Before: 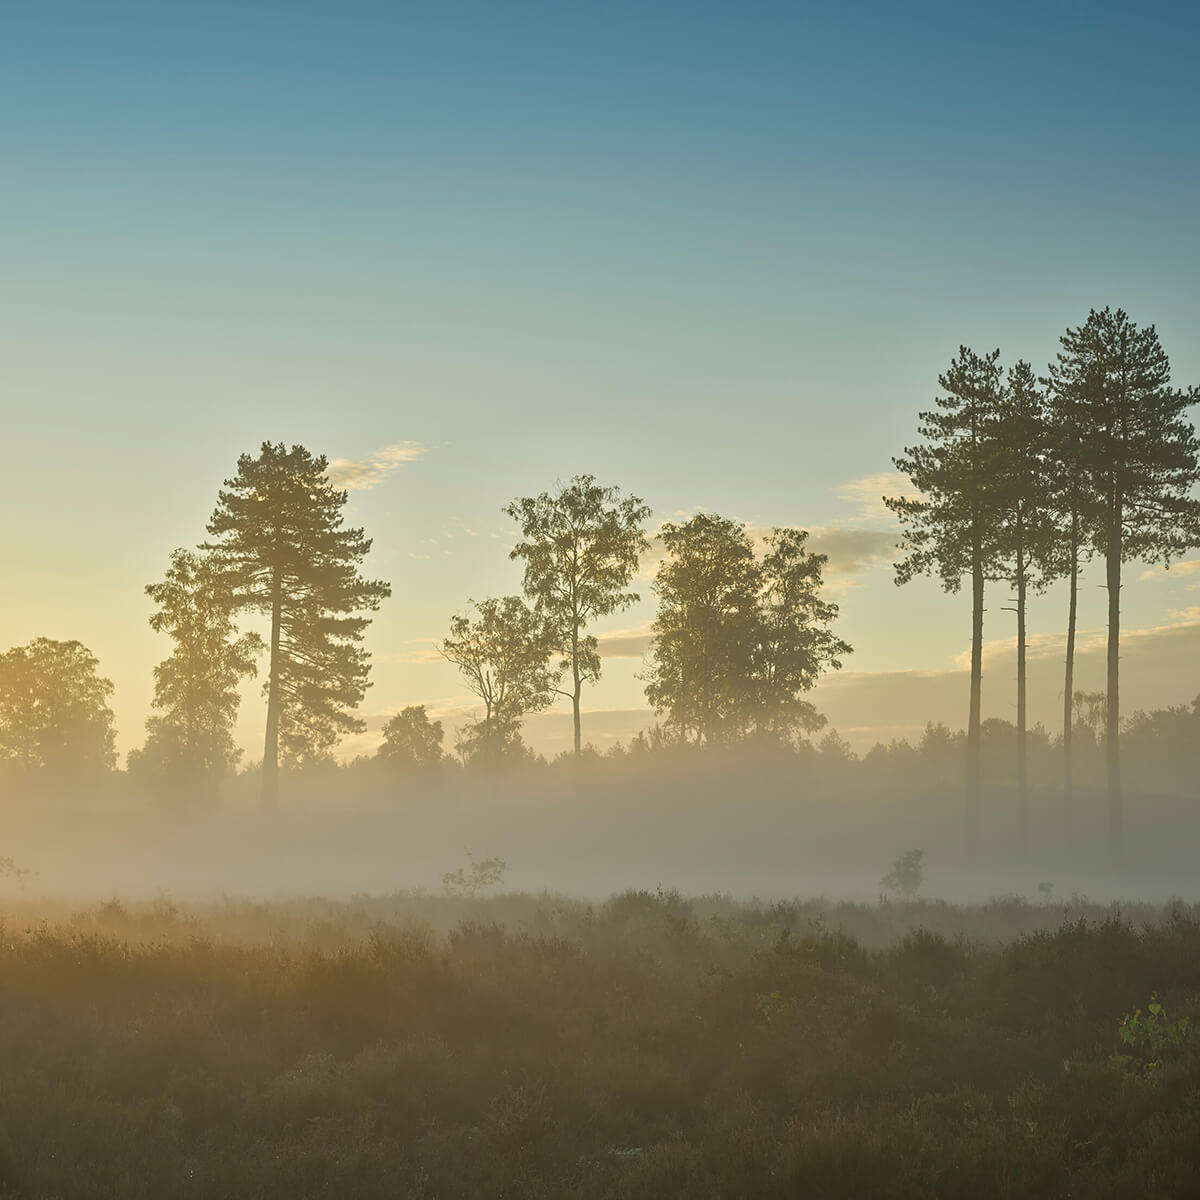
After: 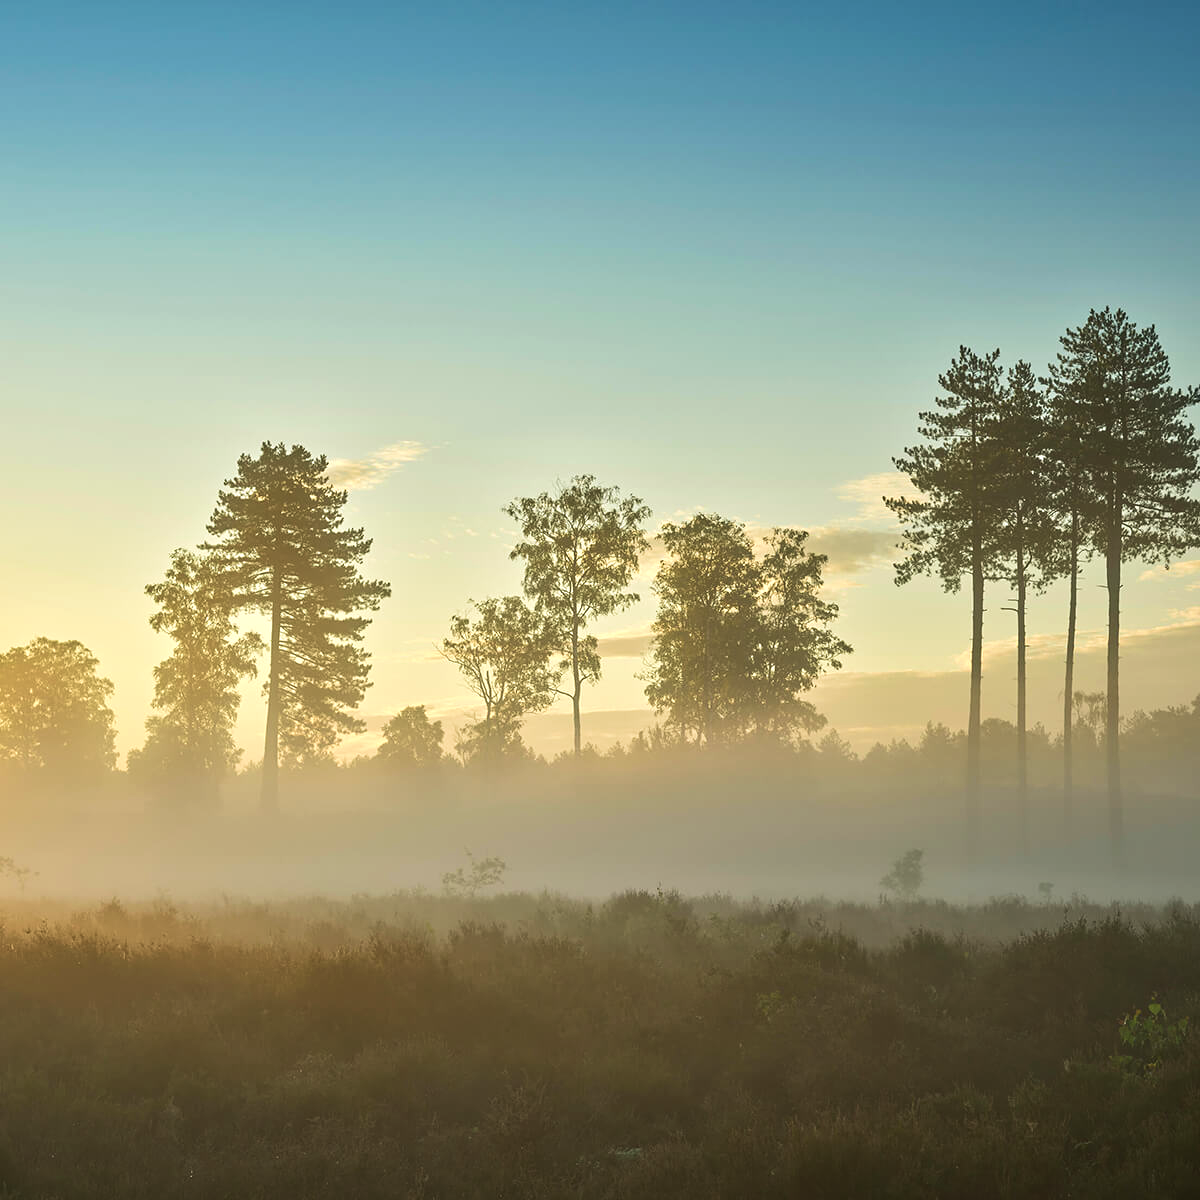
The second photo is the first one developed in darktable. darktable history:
velvia: on, module defaults
tone equalizer: -8 EV -0.417 EV, -7 EV -0.389 EV, -6 EV -0.333 EV, -5 EV -0.222 EV, -3 EV 0.222 EV, -2 EV 0.333 EV, -1 EV 0.389 EV, +0 EV 0.417 EV, edges refinement/feathering 500, mask exposure compensation -1.57 EV, preserve details no
